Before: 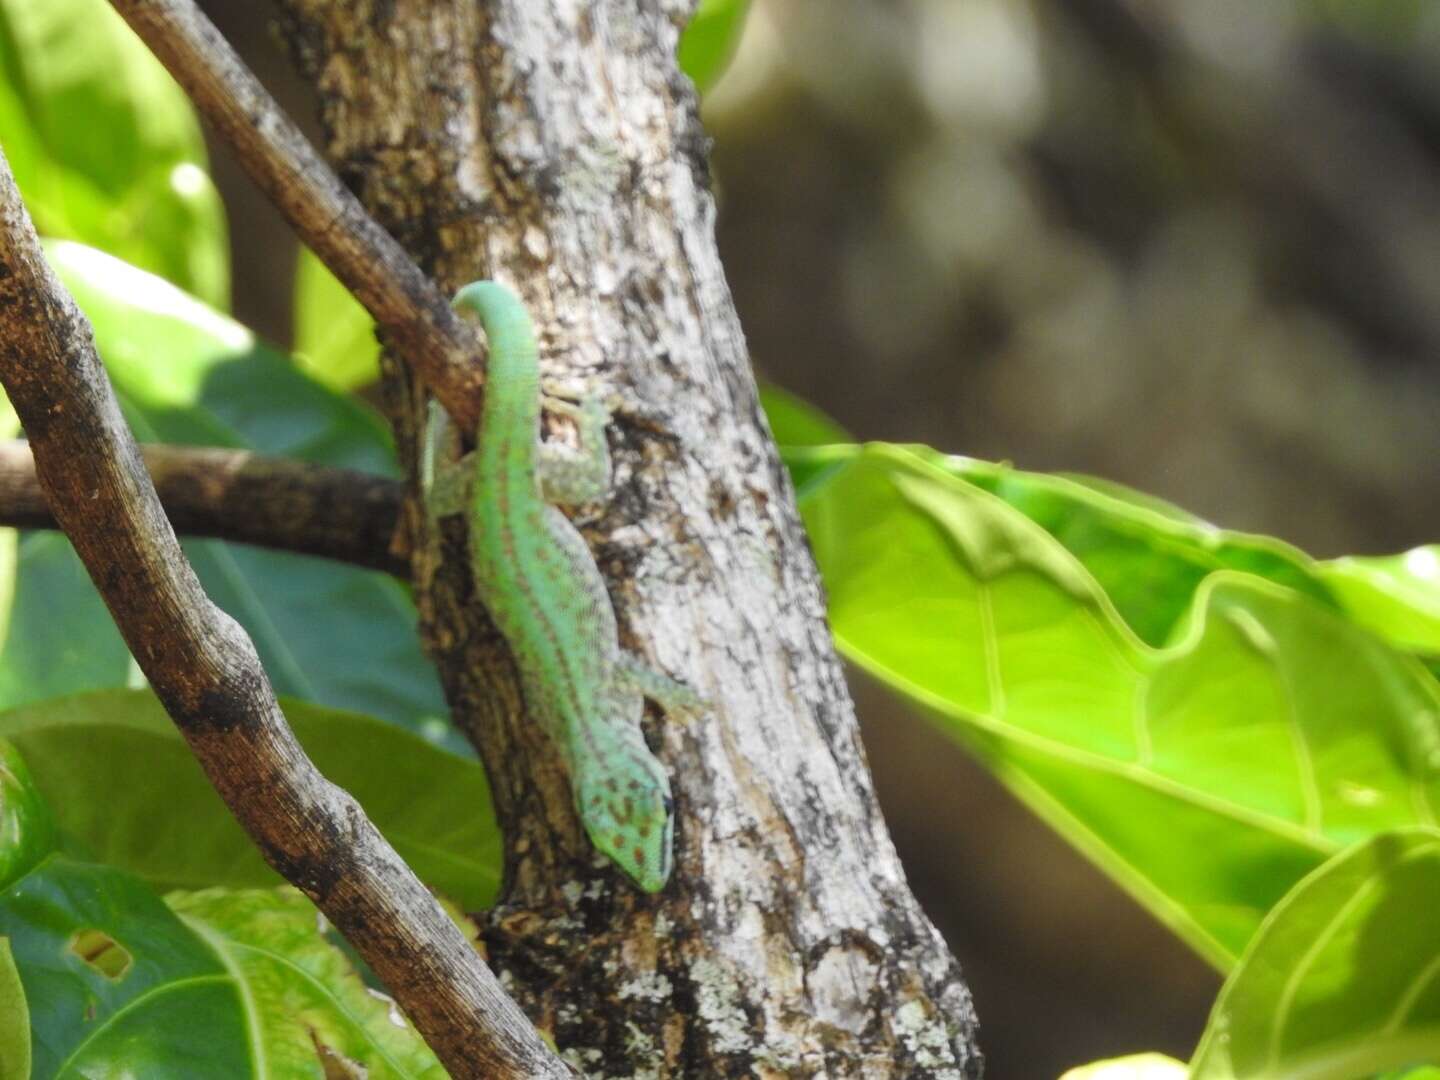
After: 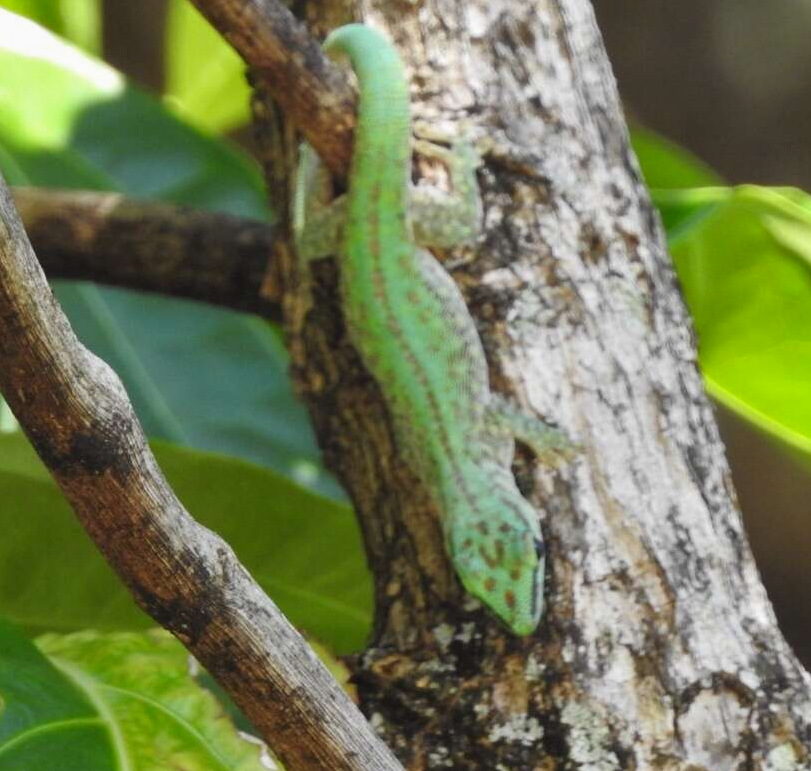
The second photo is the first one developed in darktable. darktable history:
crop: left 8.966%, top 23.852%, right 34.699%, bottom 4.703%
shadows and highlights: shadows 43.71, white point adjustment -1.46, soften with gaussian
